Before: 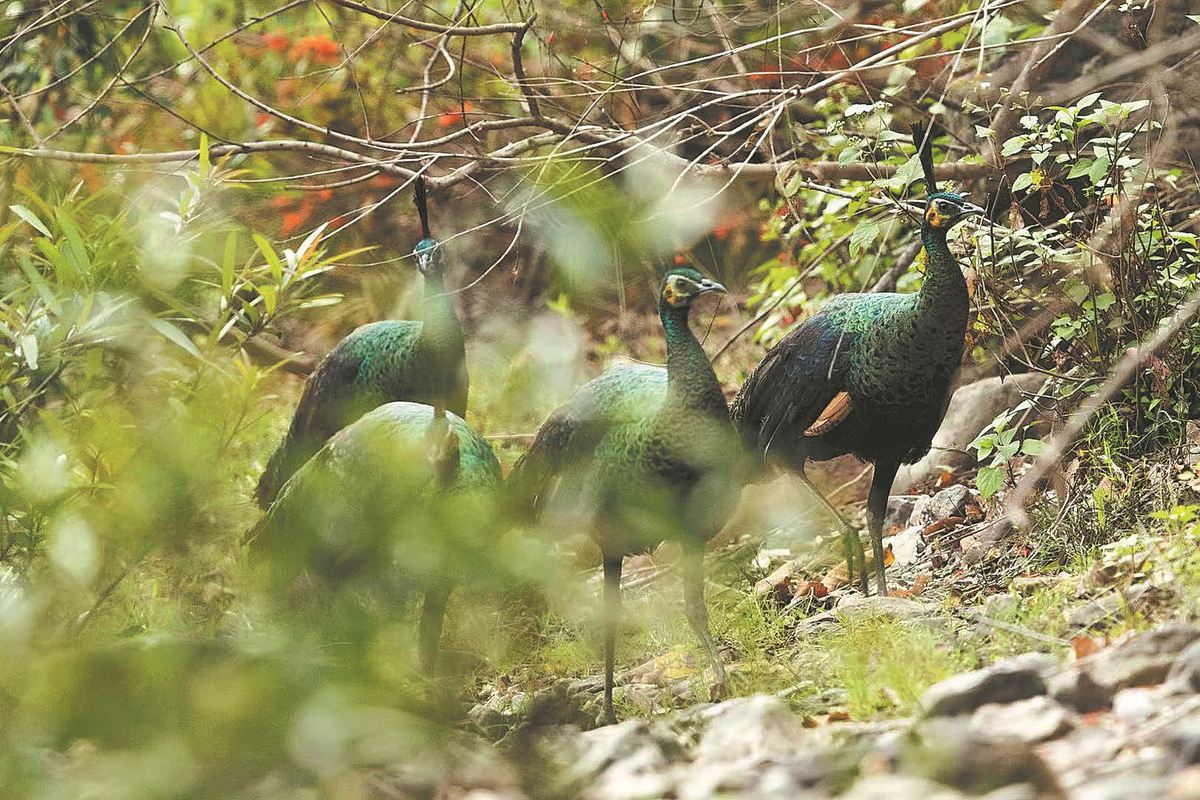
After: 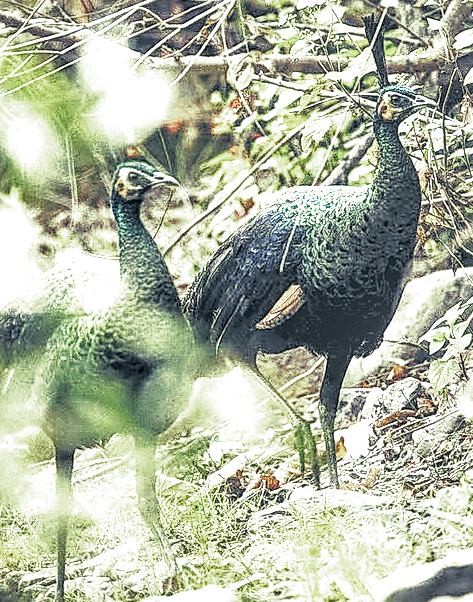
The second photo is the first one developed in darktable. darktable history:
tone curve: curves: ch0 [(0, 0) (0.004, 0.001) (0.02, 0.008) (0.218, 0.218) (0.664, 0.774) (0.832, 0.914) (1, 1)], preserve colors none
white balance: red 0.871, blue 1.249
exposure: black level correction 0, exposure 0.7 EV, compensate exposure bias true, compensate highlight preservation false
crop: left 45.721%, top 13.393%, right 14.118%, bottom 10.01%
split-toning: shadows › hue 290.82°, shadows › saturation 0.34, highlights › saturation 0.38, balance 0, compress 50%
local contrast: highlights 0%, shadows 0%, detail 182%
sharpen: on, module defaults
